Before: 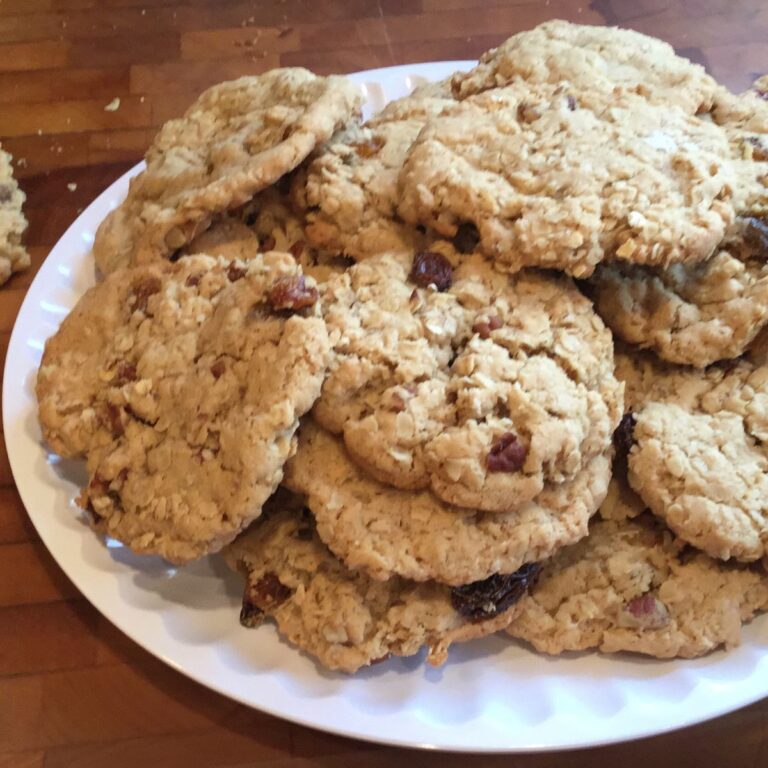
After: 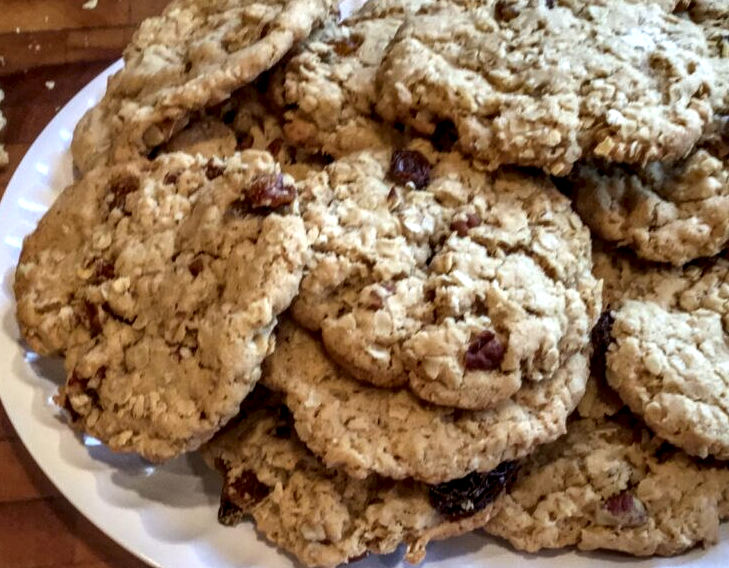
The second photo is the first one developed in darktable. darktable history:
crop and rotate: left 2.991%, top 13.302%, right 1.981%, bottom 12.636%
local contrast: highlights 0%, shadows 0%, detail 182%
shadows and highlights: white point adjustment -3.64, highlights -63.34, highlights color adjustment 42%, soften with gaussian
white balance: red 0.967, blue 1.049
